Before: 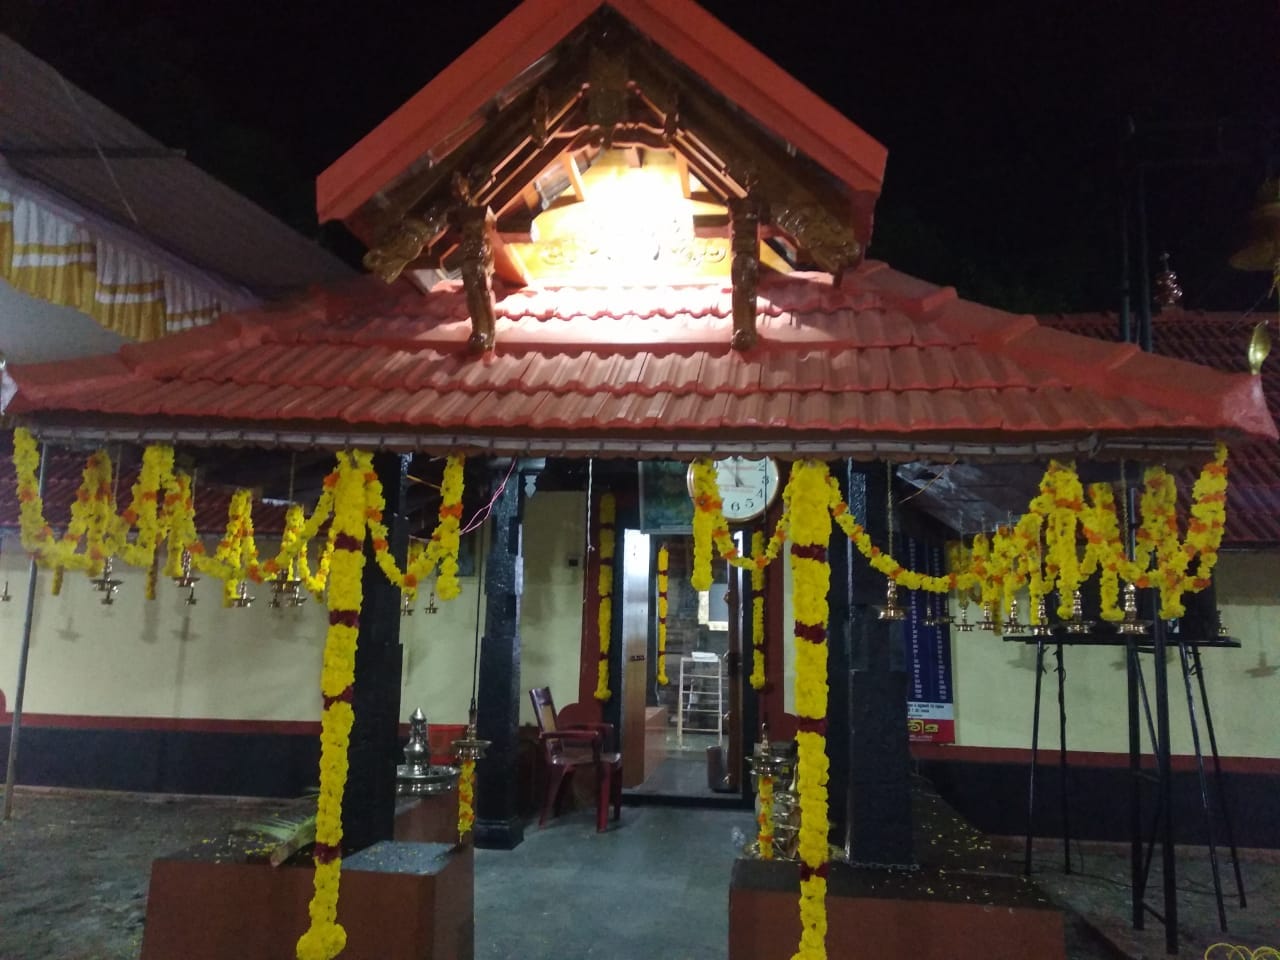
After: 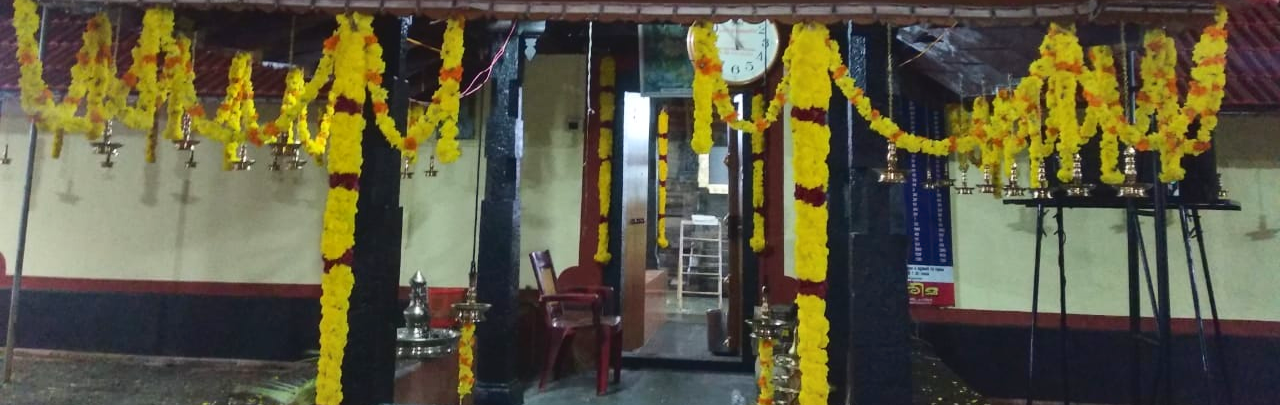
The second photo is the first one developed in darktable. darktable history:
shadows and highlights: radius 106.19, shadows 45.53, highlights -66.93, low approximation 0.01, soften with gaussian
crop: top 45.581%, bottom 12.169%
tone curve: curves: ch0 [(0, 0.028) (0.138, 0.156) (0.468, 0.516) (0.754, 0.823) (1, 1)], color space Lab, linked channels, preserve colors none
contrast equalizer: y [[0.515 ×6], [0.507 ×6], [0.425 ×6], [0 ×6], [0 ×6]], mix 0.147
